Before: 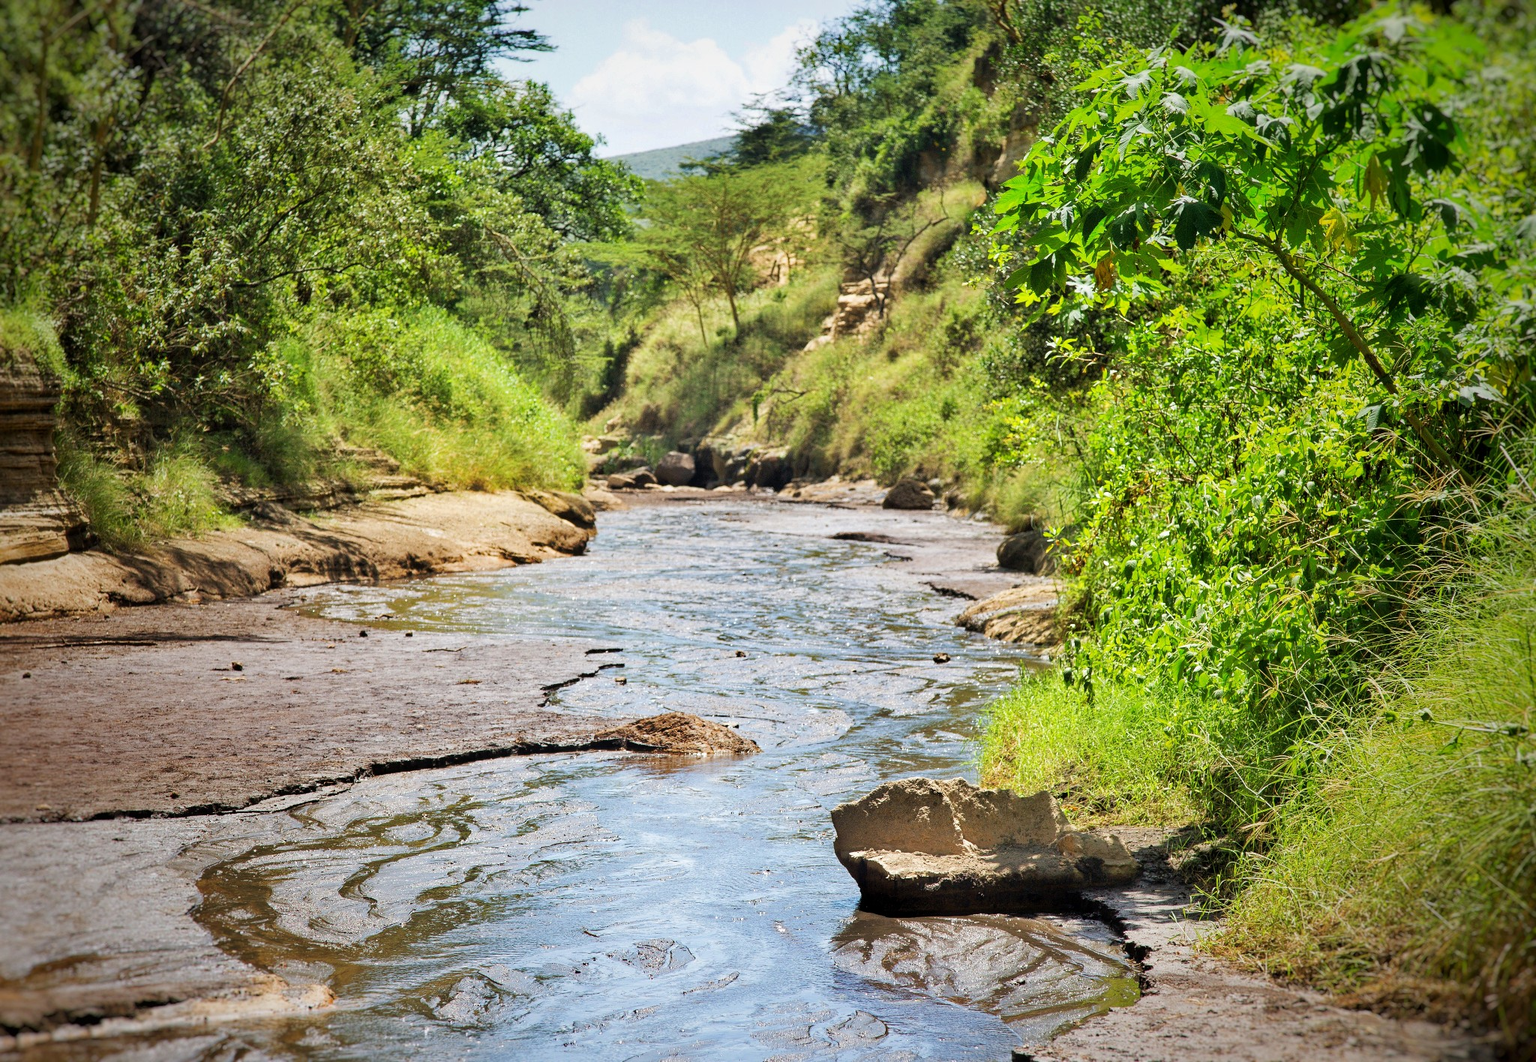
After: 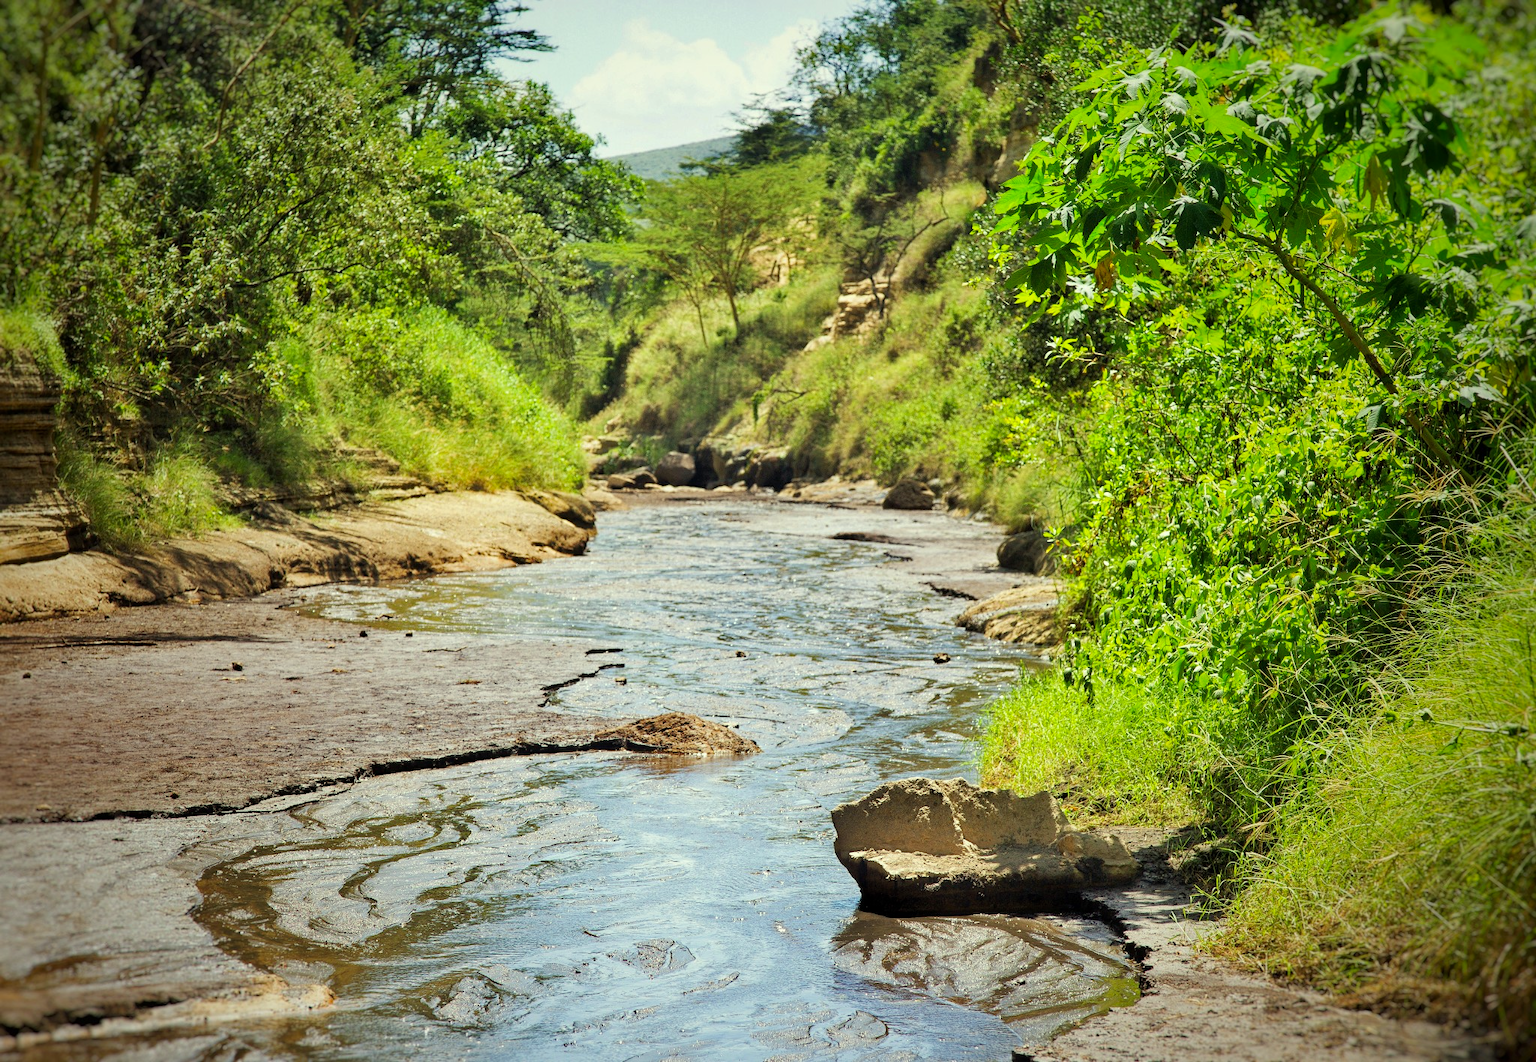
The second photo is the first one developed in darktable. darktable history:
color correction: highlights a* -5.67, highlights b* 10.72
